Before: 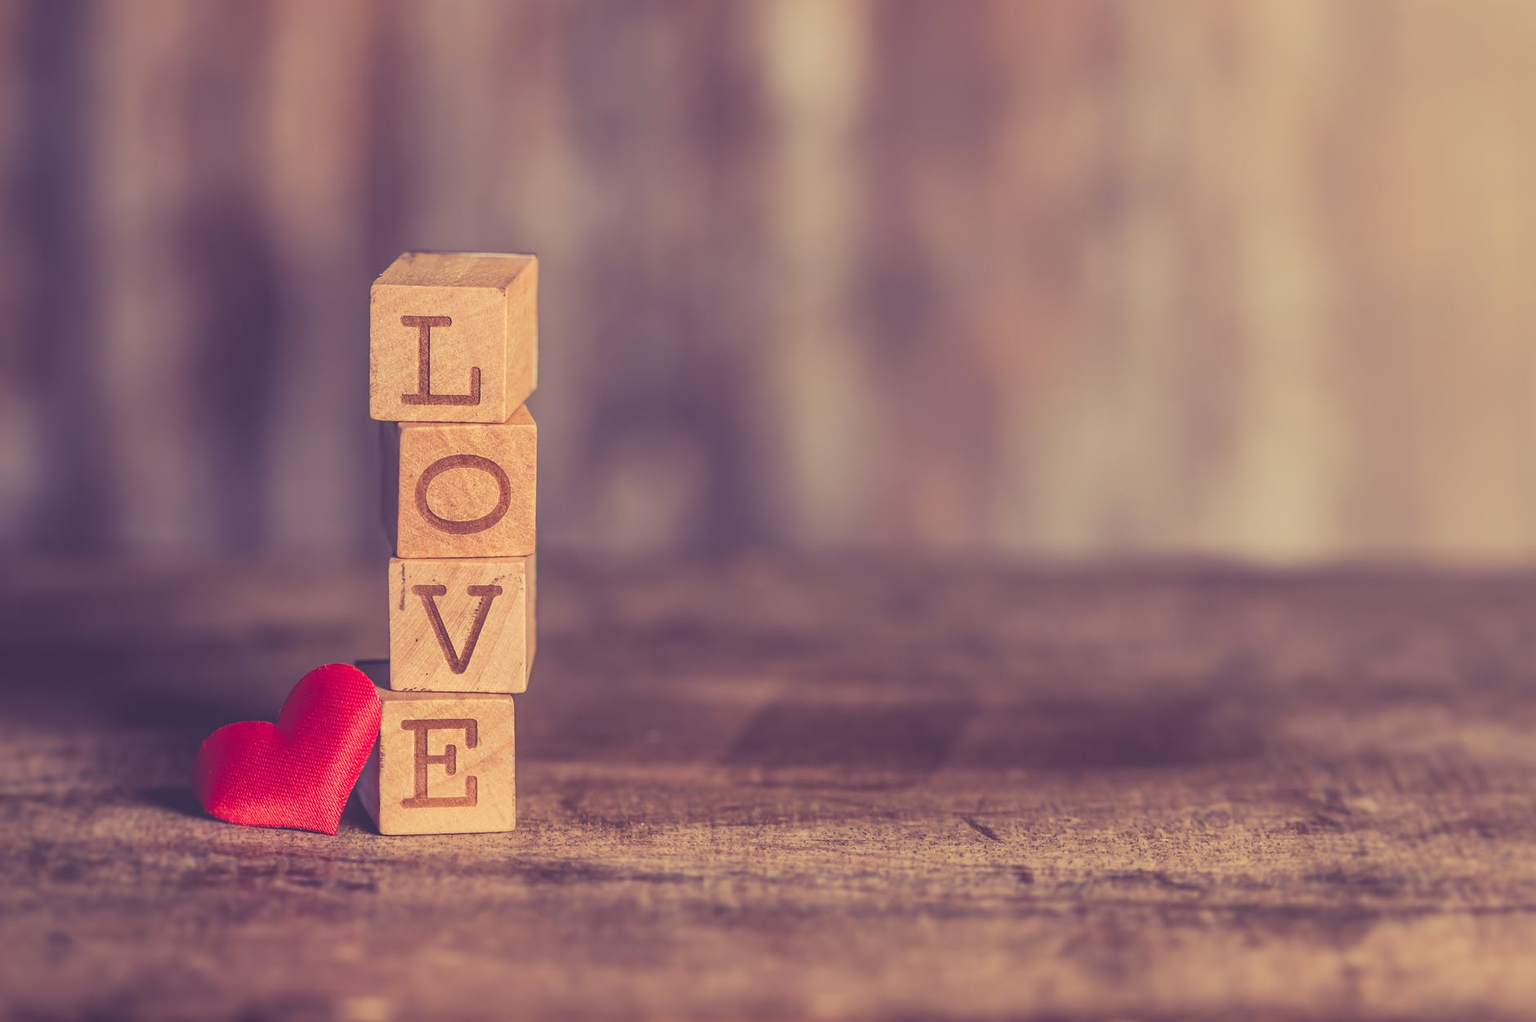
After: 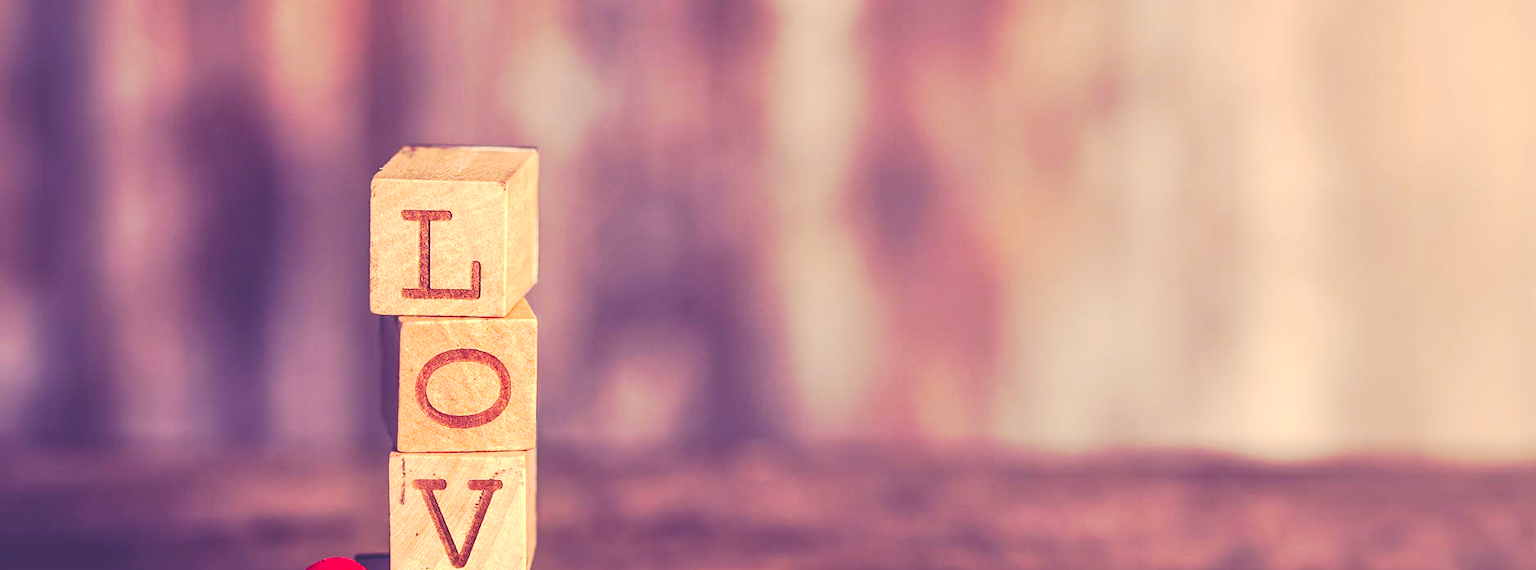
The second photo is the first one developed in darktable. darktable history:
crop and rotate: top 10.468%, bottom 33.718%
tone curve: curves: ch0 [(0, 0) (0.003, 0.006) (0.011, 0.011) (0.025, 0.02) (0.044, 0.032) (0.069, 0.035) (0.1, 0.046) (0.136, 0.063) (0.177, 0.089) (0.224, 0.12) (0.277, 0.16) (0.335, 0.206) (0.399, 0.268) (0.468, 0.359) (0.543, 0.466) (0.623, 0.582) (0.709, 0.722) (0.801, 0.808) (0.898, 0.886) (1, 1)], preserve colors none
tone equalizer: -8 EV -0.001 EV, -7 EV 0.005 EV, -6 EV -0.036 EV, -5 EV 0.012 EV, -4 EV -0.01 EV, -3 EV 0.02 EV, -2 EV -0.081 EV, -1 EV -0.317 EV, +0 EV -0.564 EV
exposure: black level correction -0.002, exposure 1.364 EV, compensate highlight preservation false
